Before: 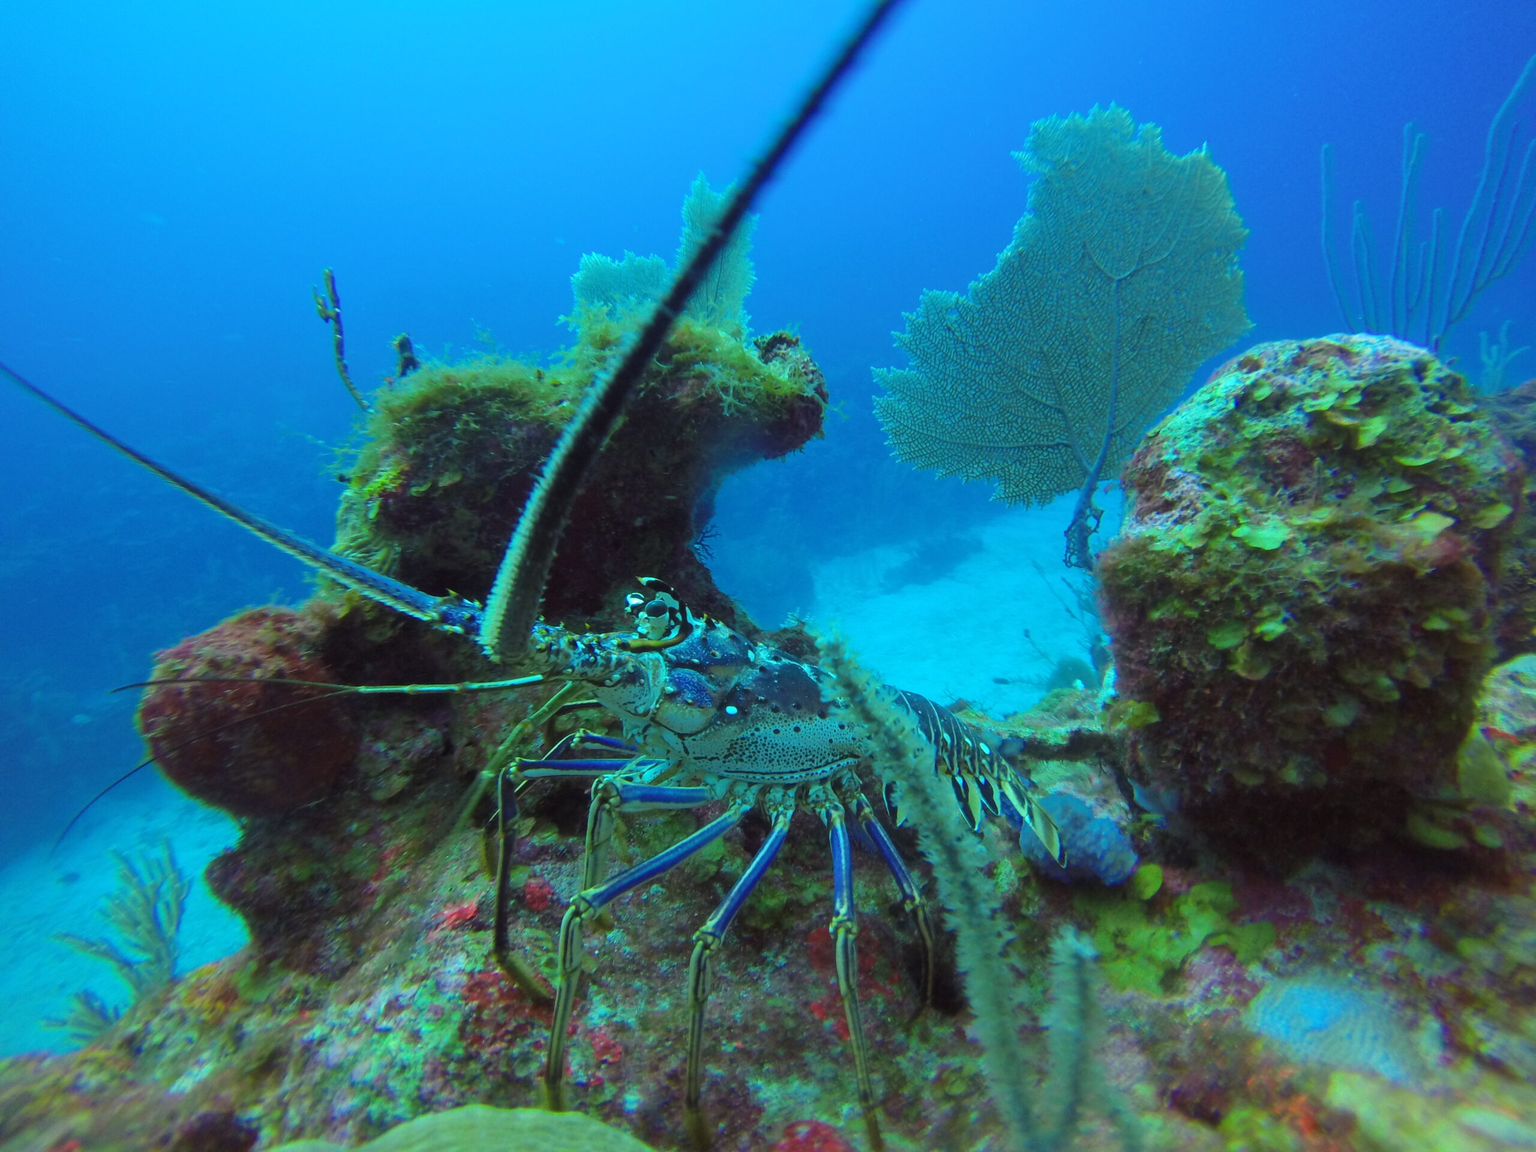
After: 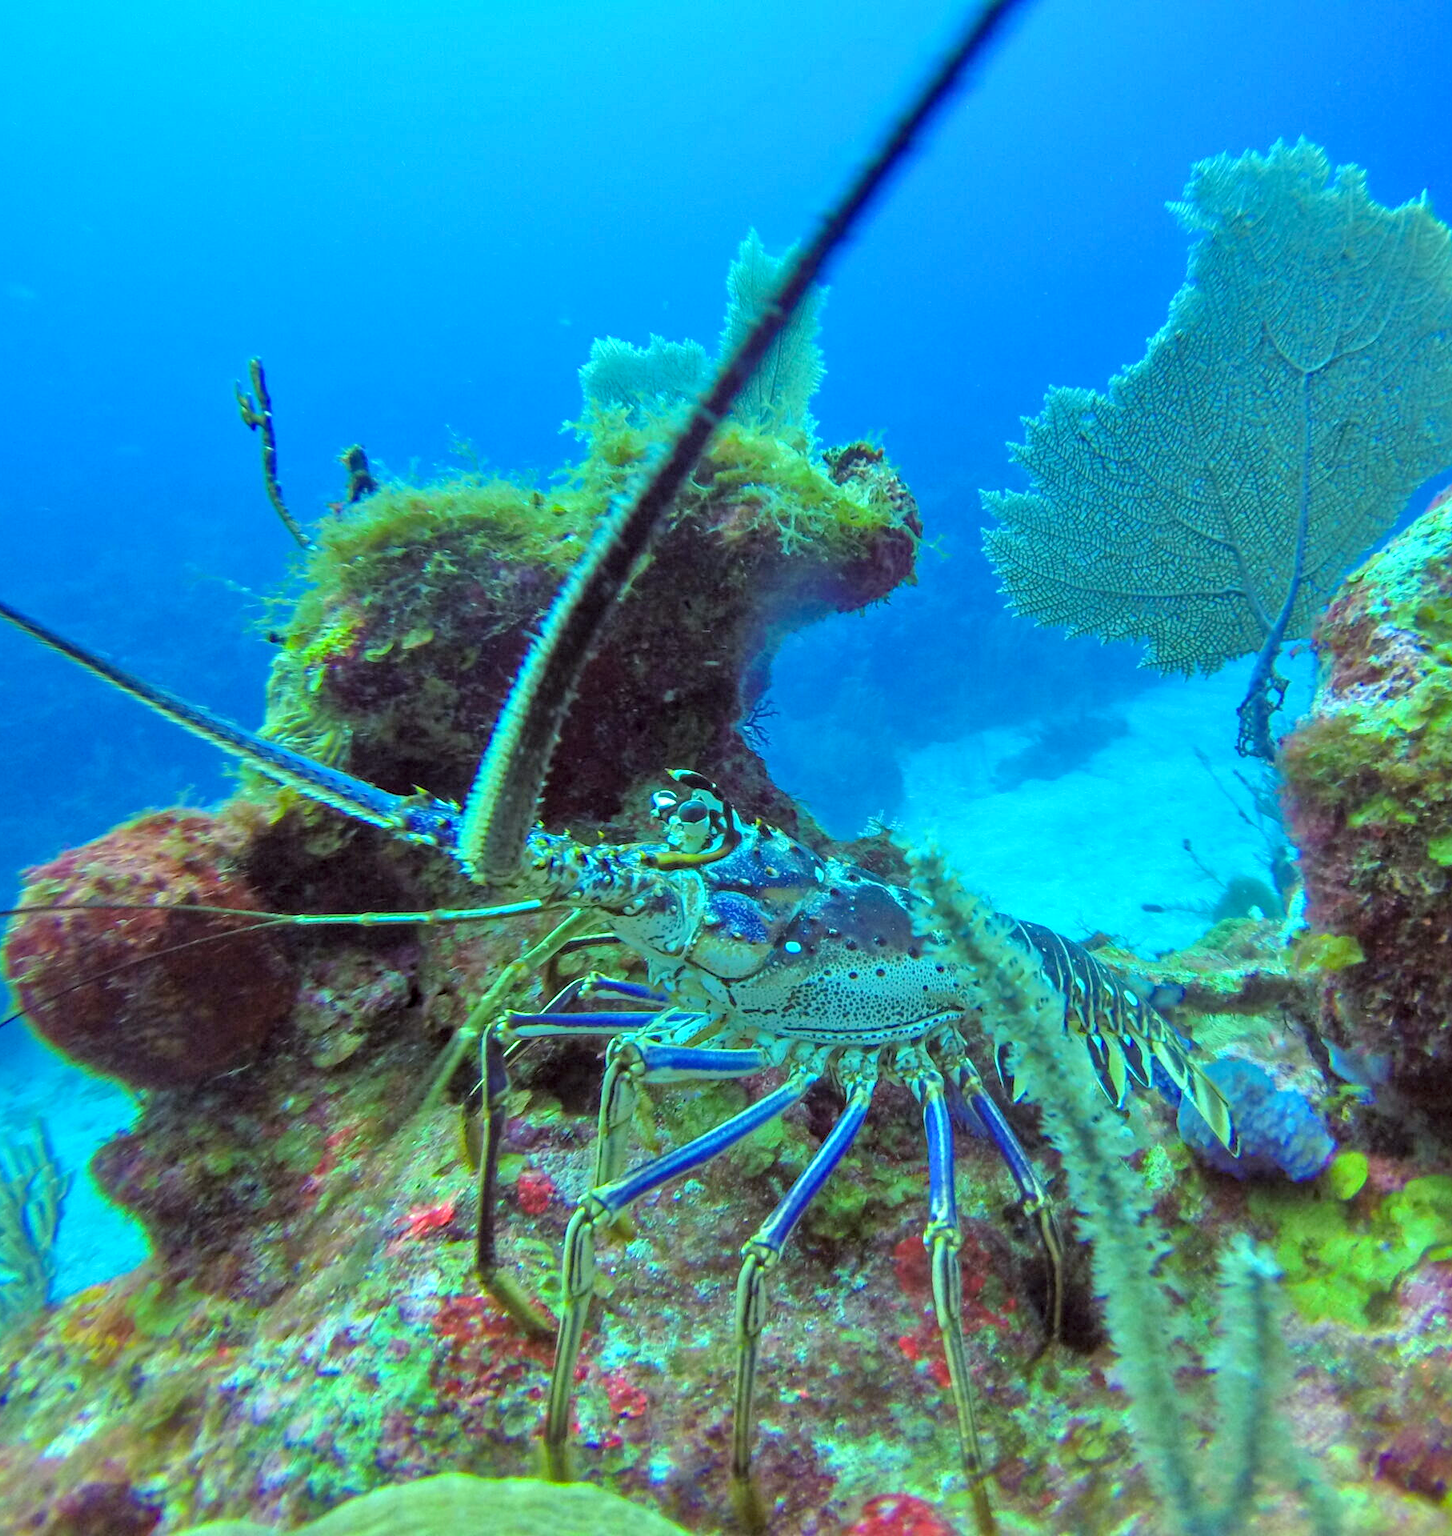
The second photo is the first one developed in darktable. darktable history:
tone equalizer: -7 EV 0.163 EV, -6 EV 0.633 EV, -5 EV 1.12 EV, -4 EV 1.32 EV, -3 EV 1.15 EV, -2 EV 0.6 EV, -1 EV 0.167 EV, mask exposure compensation -0.492 EV
color balance rgb: perceptual saturation grading › global saturation 0.371%, global vibrance 9.226%
crop and rotate: left 8.939%, right 20.159%
exposure: exposure 0.295 EV, compensate highlight preservation false
haze removal: adaptive false
local contrast: on, module defaults
sharpen: radius 5.349, amount 0.311, threshold 26.831
